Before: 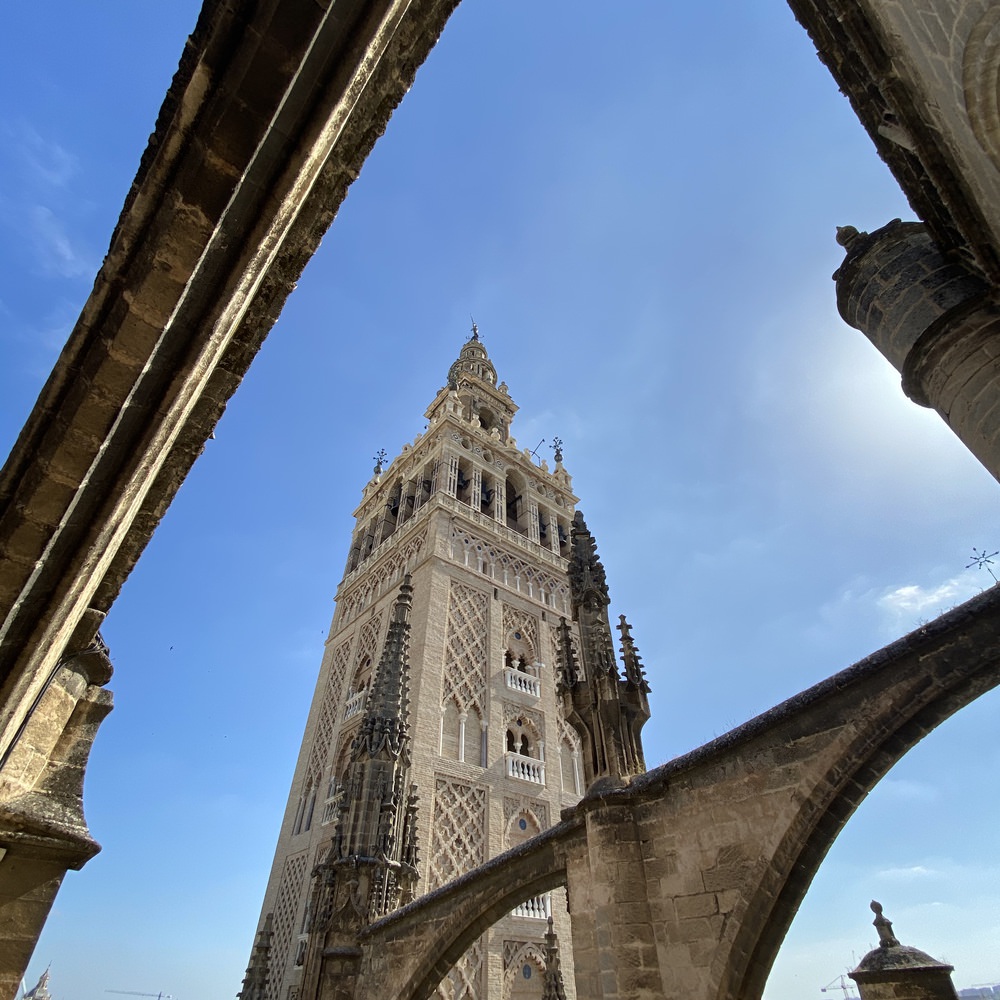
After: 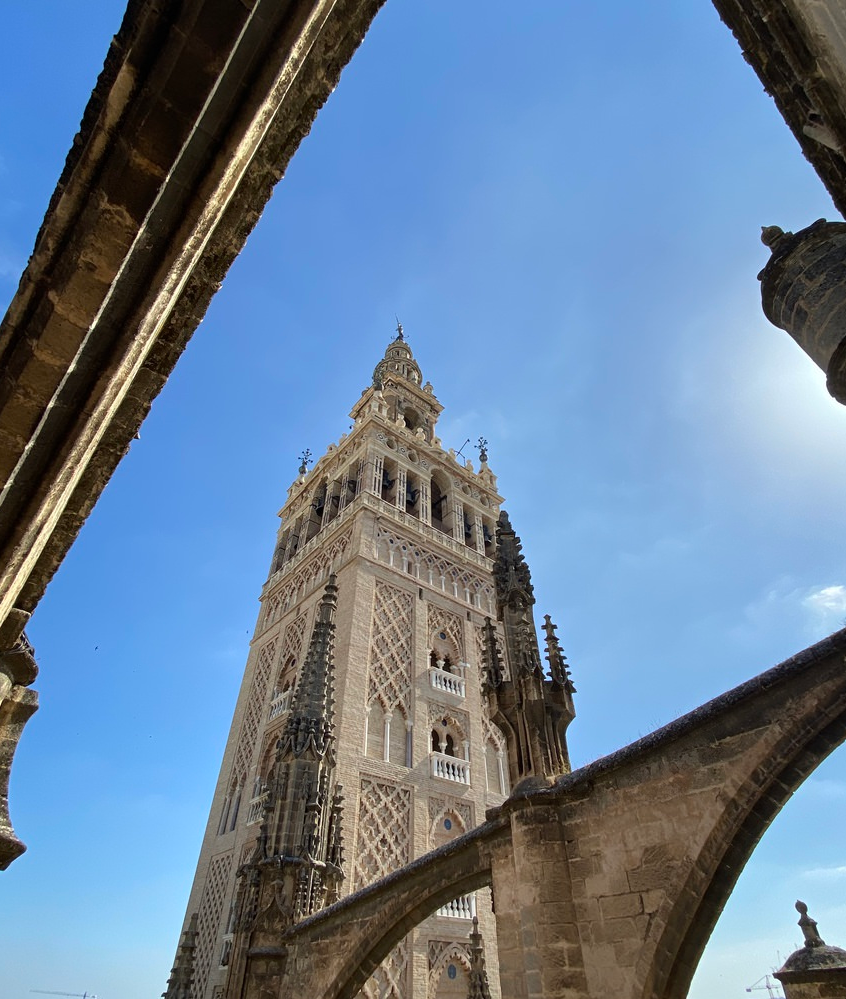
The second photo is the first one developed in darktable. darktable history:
crop: left 7.556%, right 7.785%
